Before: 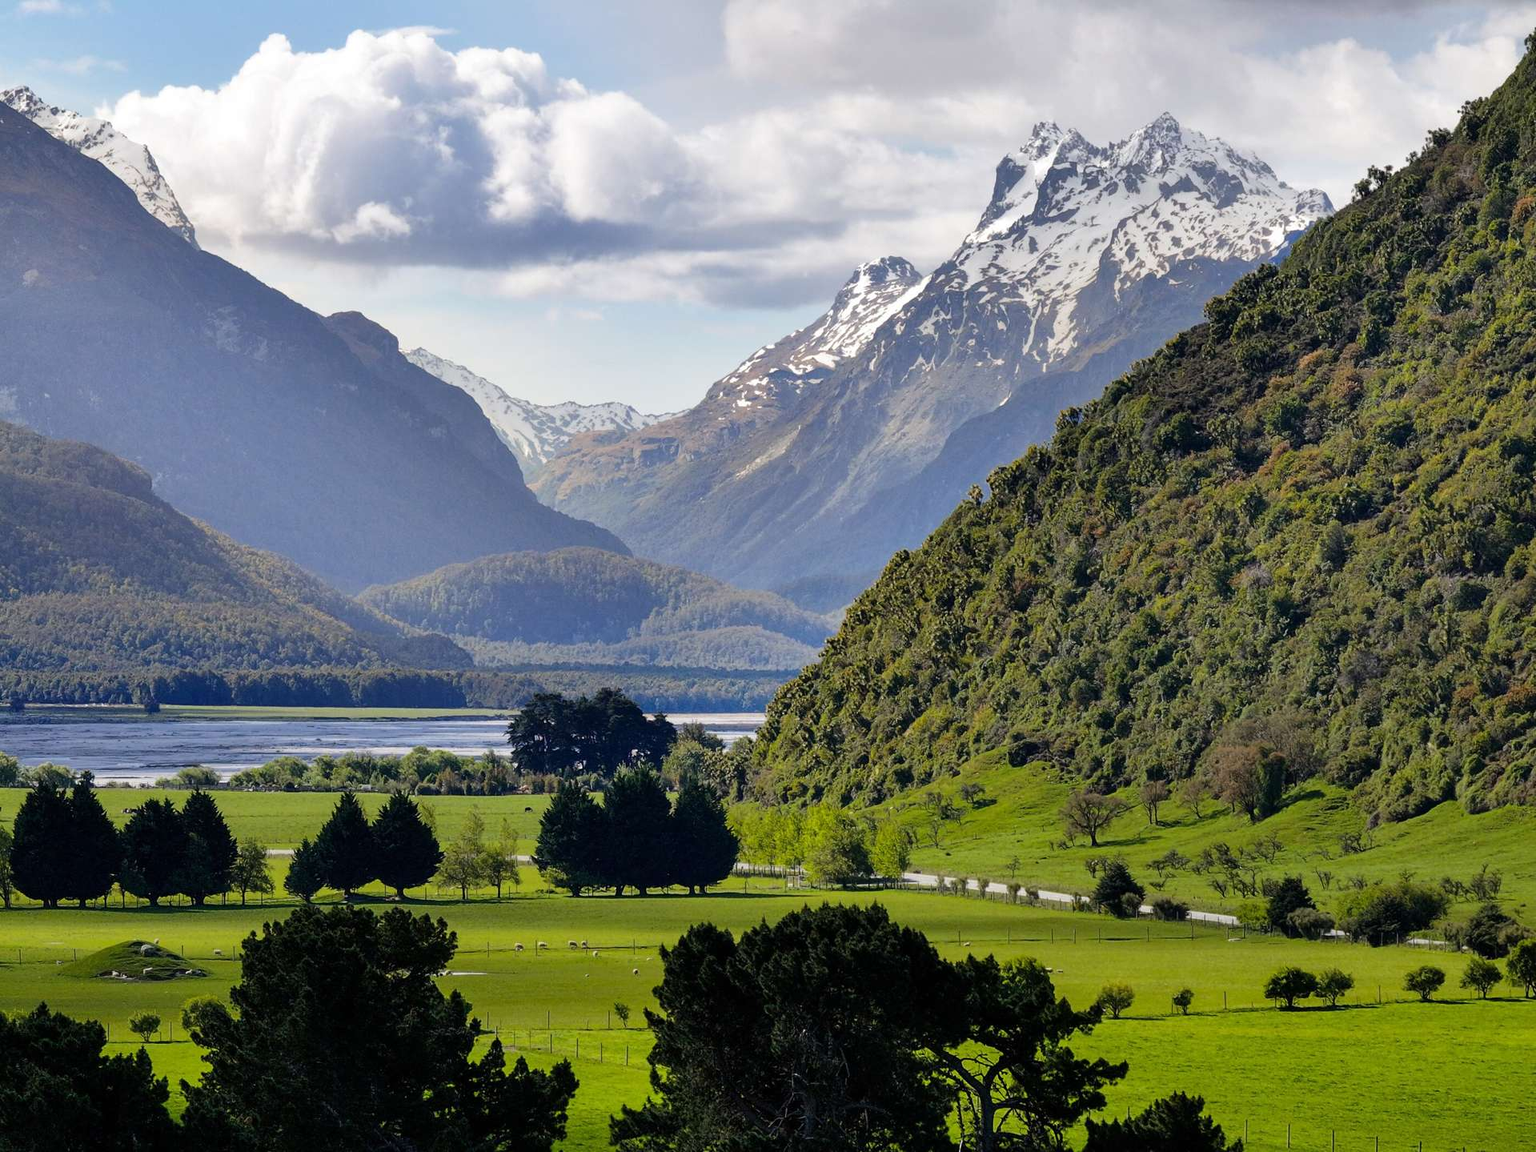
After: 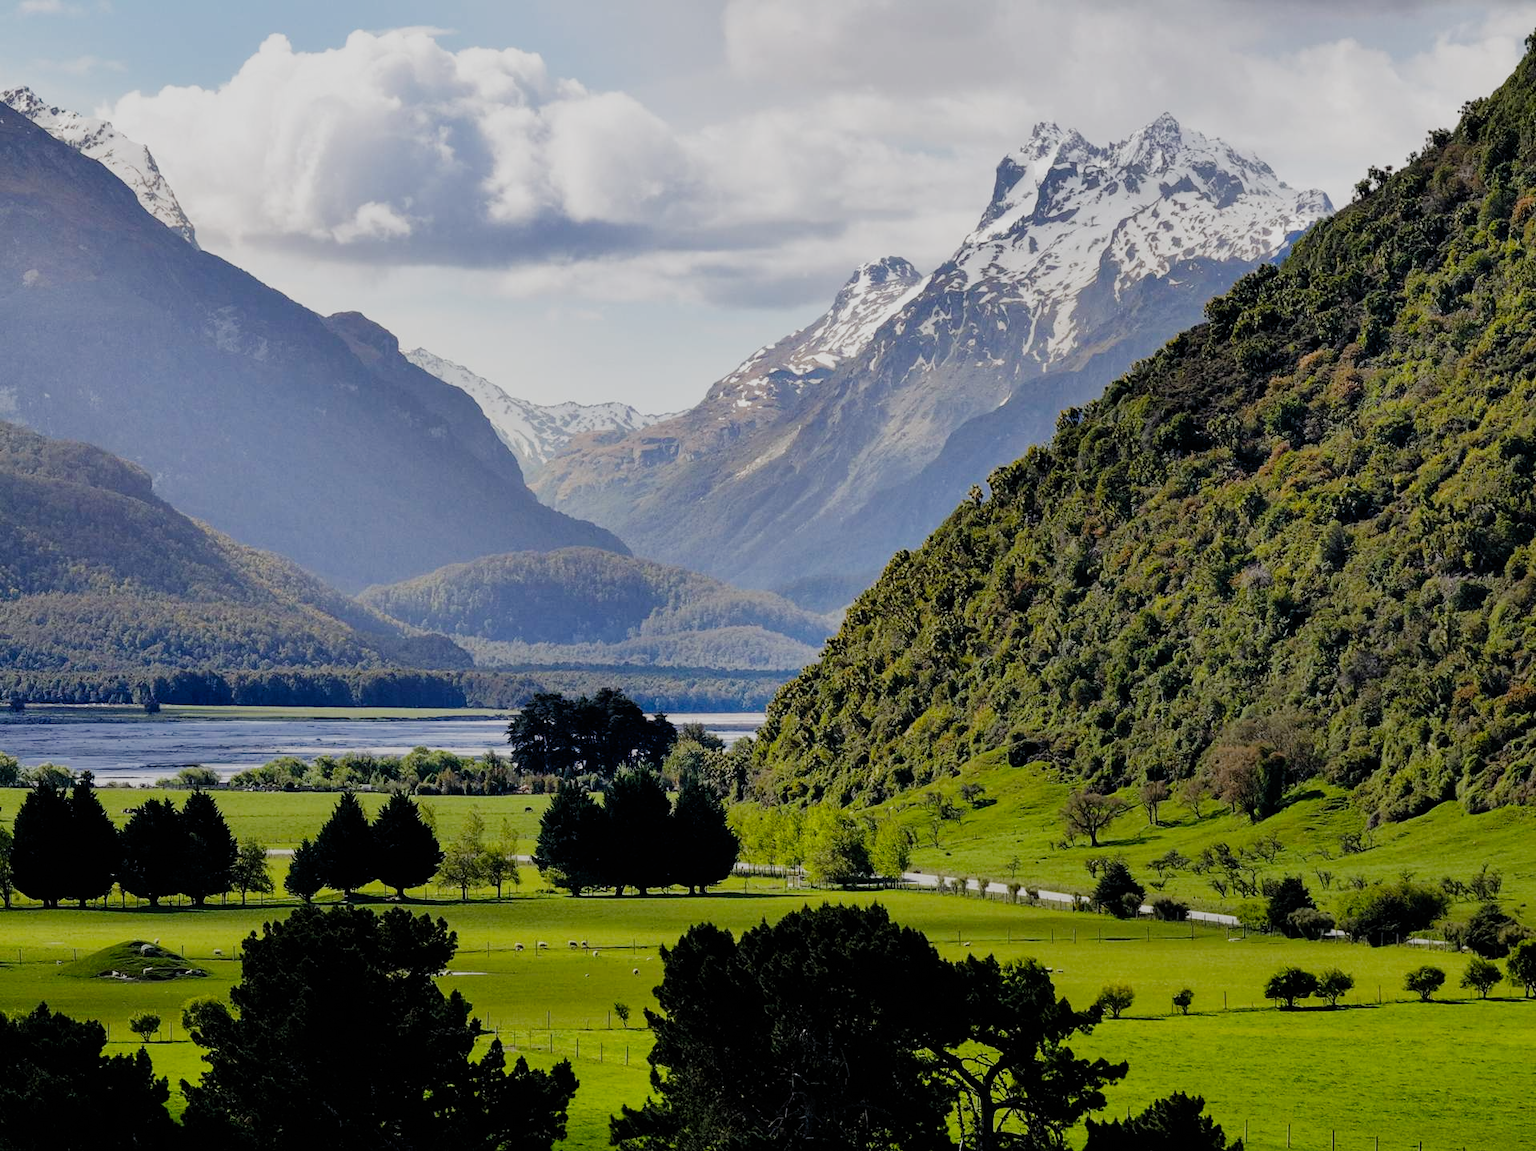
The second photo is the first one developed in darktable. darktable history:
filmic rgb: black relative exposure -7.65 EV, white relative exposure 4.56 EV, hardness 3.61, contrast 1.061, preserve chrominance no, color science v5 (2021)
